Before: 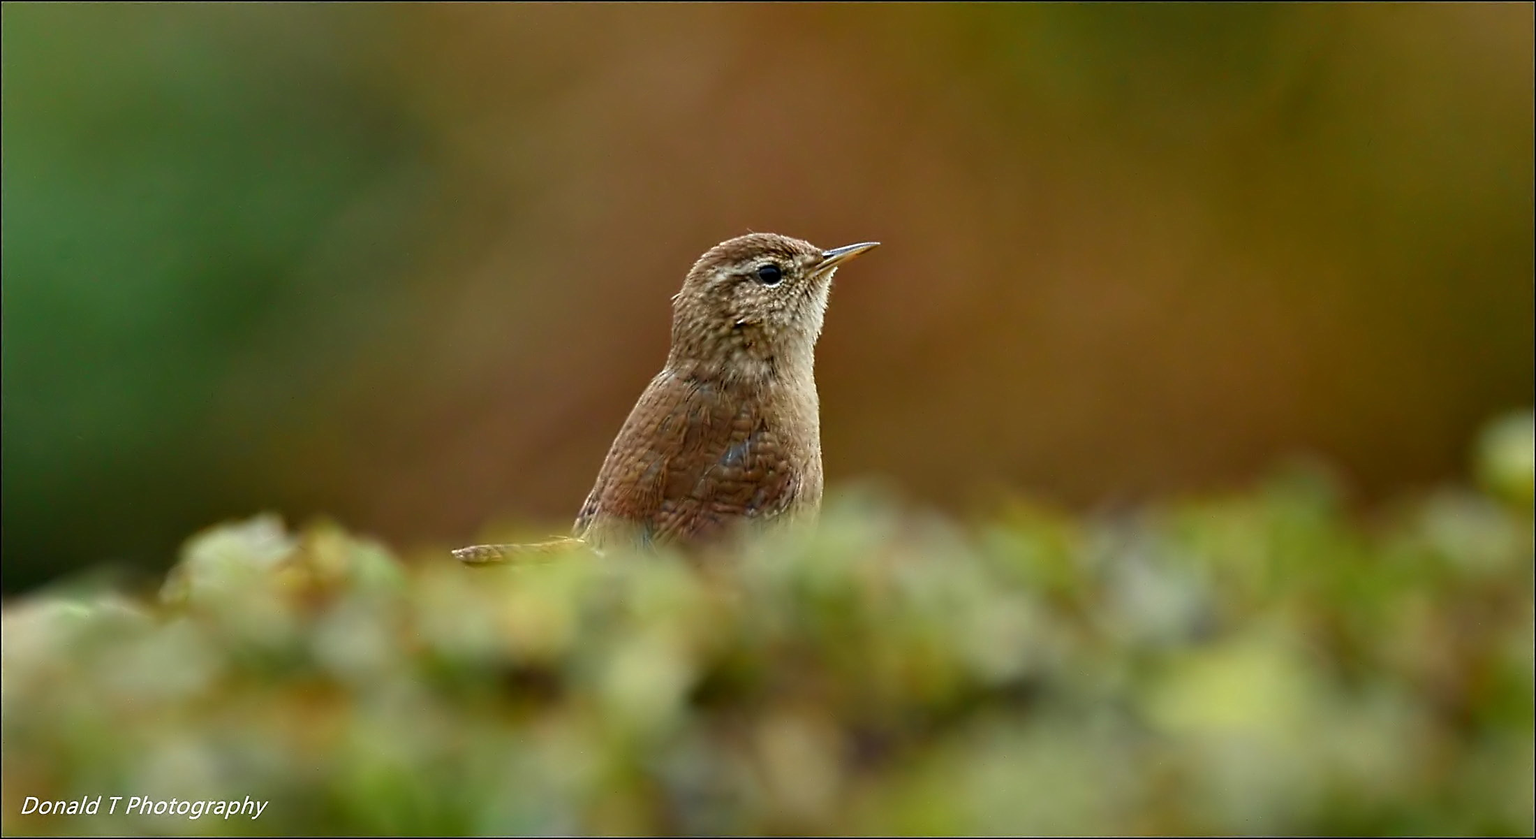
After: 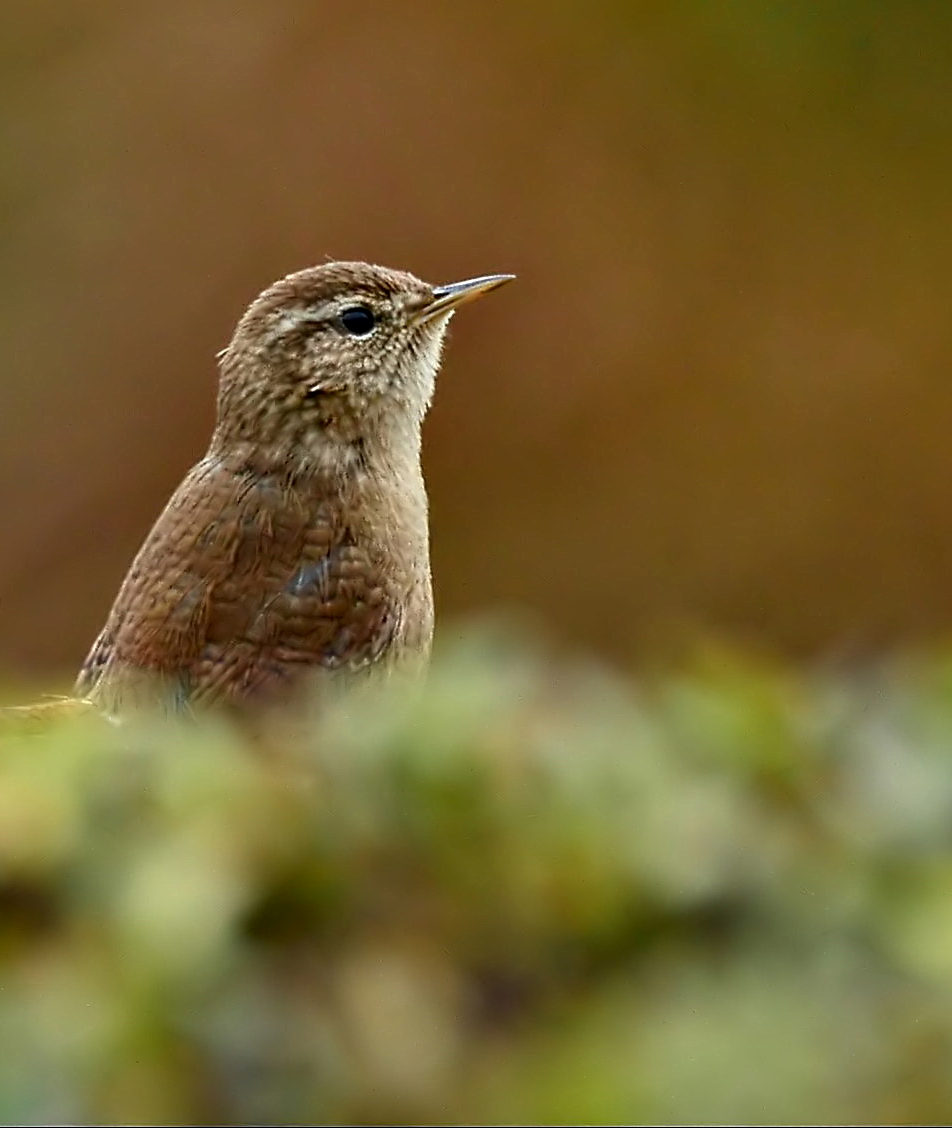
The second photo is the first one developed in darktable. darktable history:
local contrast: mode bilateral grid, contrast 20, coarseness 51, detail 119%, midtone range 0.2
crop: left 33.897%, top 6.04%, right 22.81%
